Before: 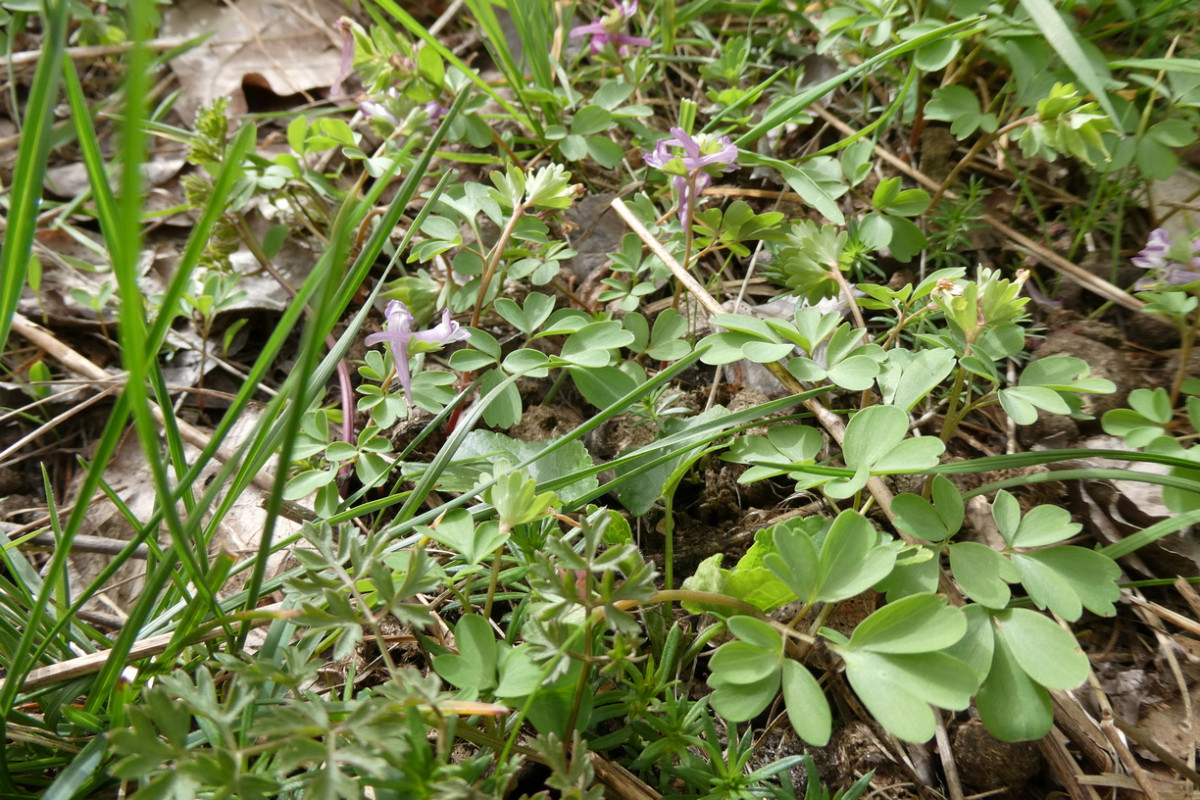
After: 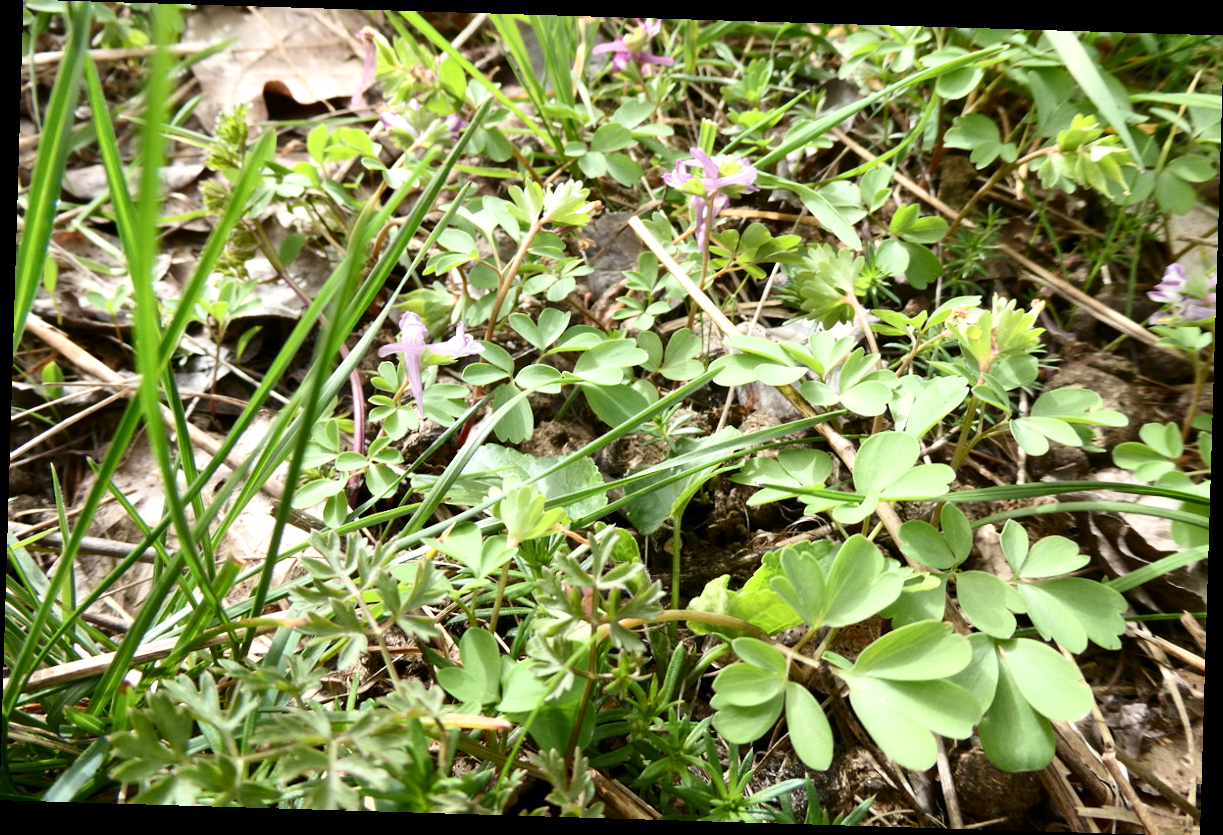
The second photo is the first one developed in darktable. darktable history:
rotate and perspective: rotation 1.72°, automatic cropping off
contrast brightness saturation: contrast 0.22
exposure: black level correction 0.001, exposure 0.5 EV, compensate exposure bias true, compensate highlight preservation false
